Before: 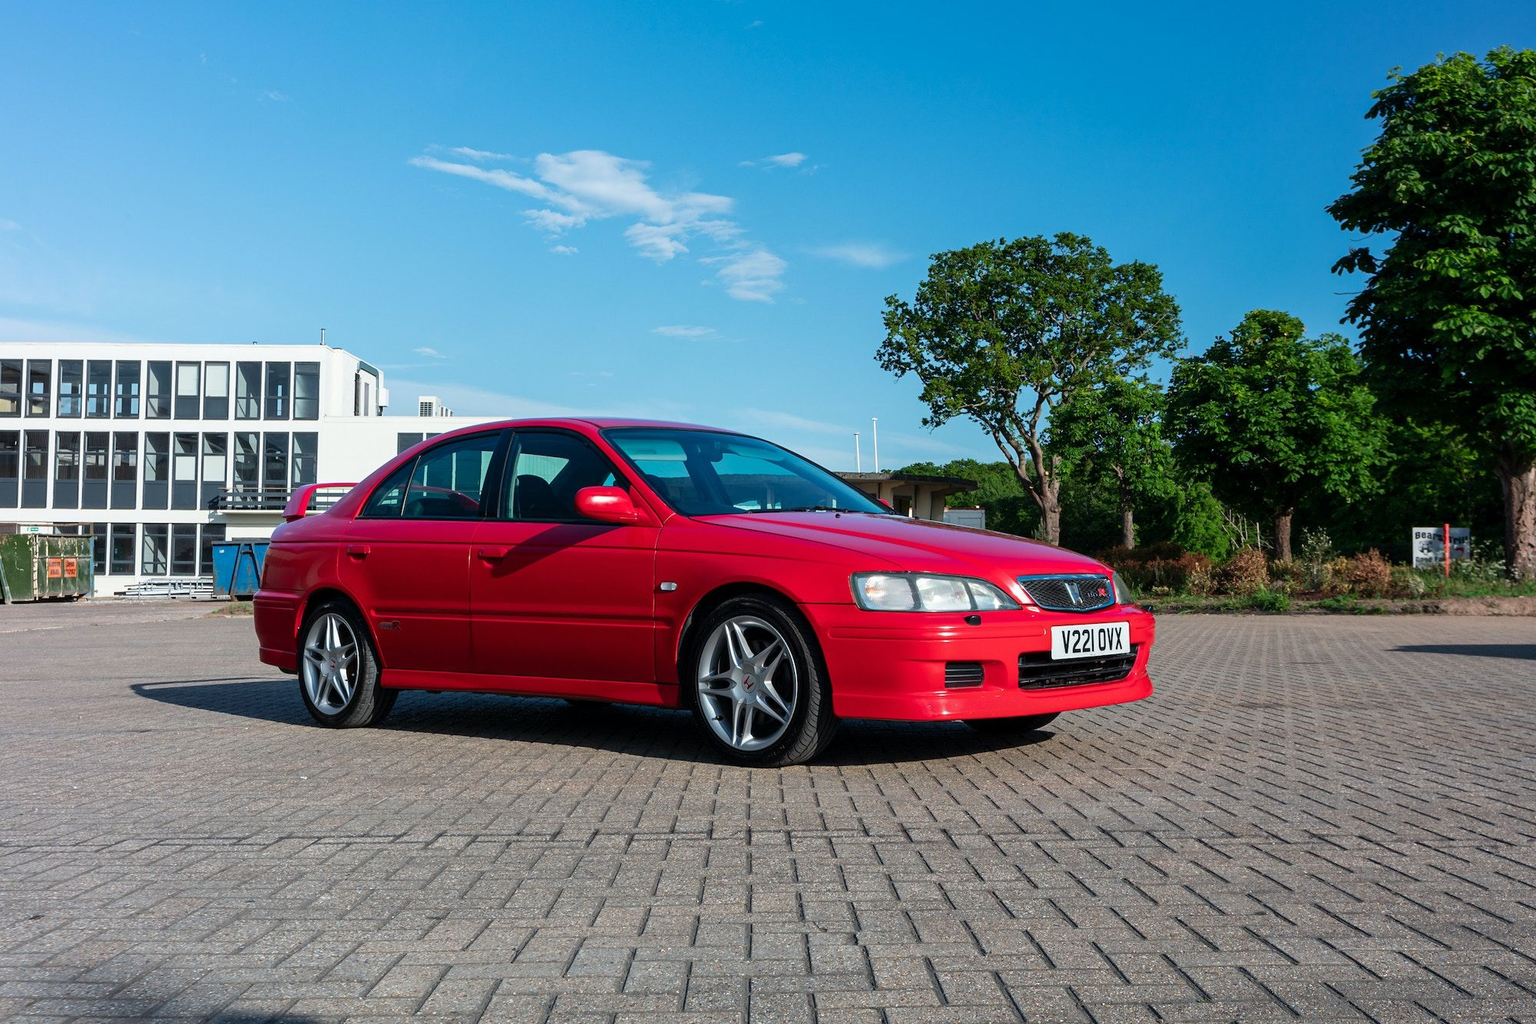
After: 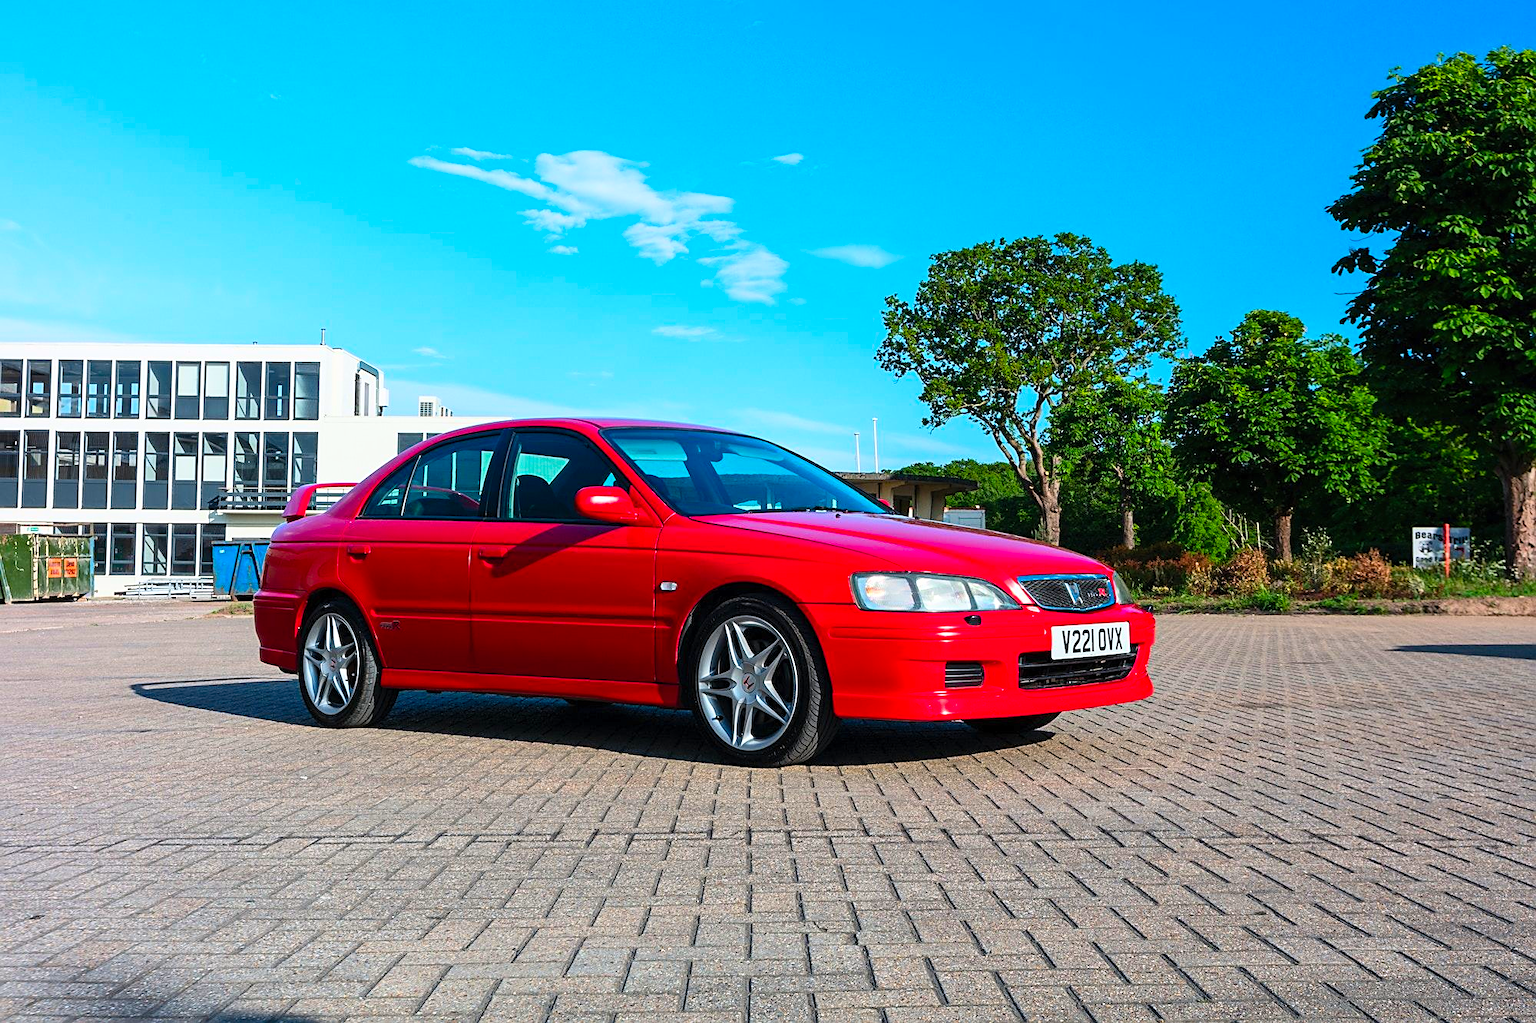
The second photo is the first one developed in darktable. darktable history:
sharpen: on, module defaults
contrast brightness saturation: contrast 0.203, brightness 0.165, saturation 0.216
color balance rgb: highlights gain › chroma 0.28%, highlights gain › hue 331.5°, linear chroma grading › global chroma 25.24%, perceptual saturation grading › global saturation 0.624%, global vibrance 14.989%
